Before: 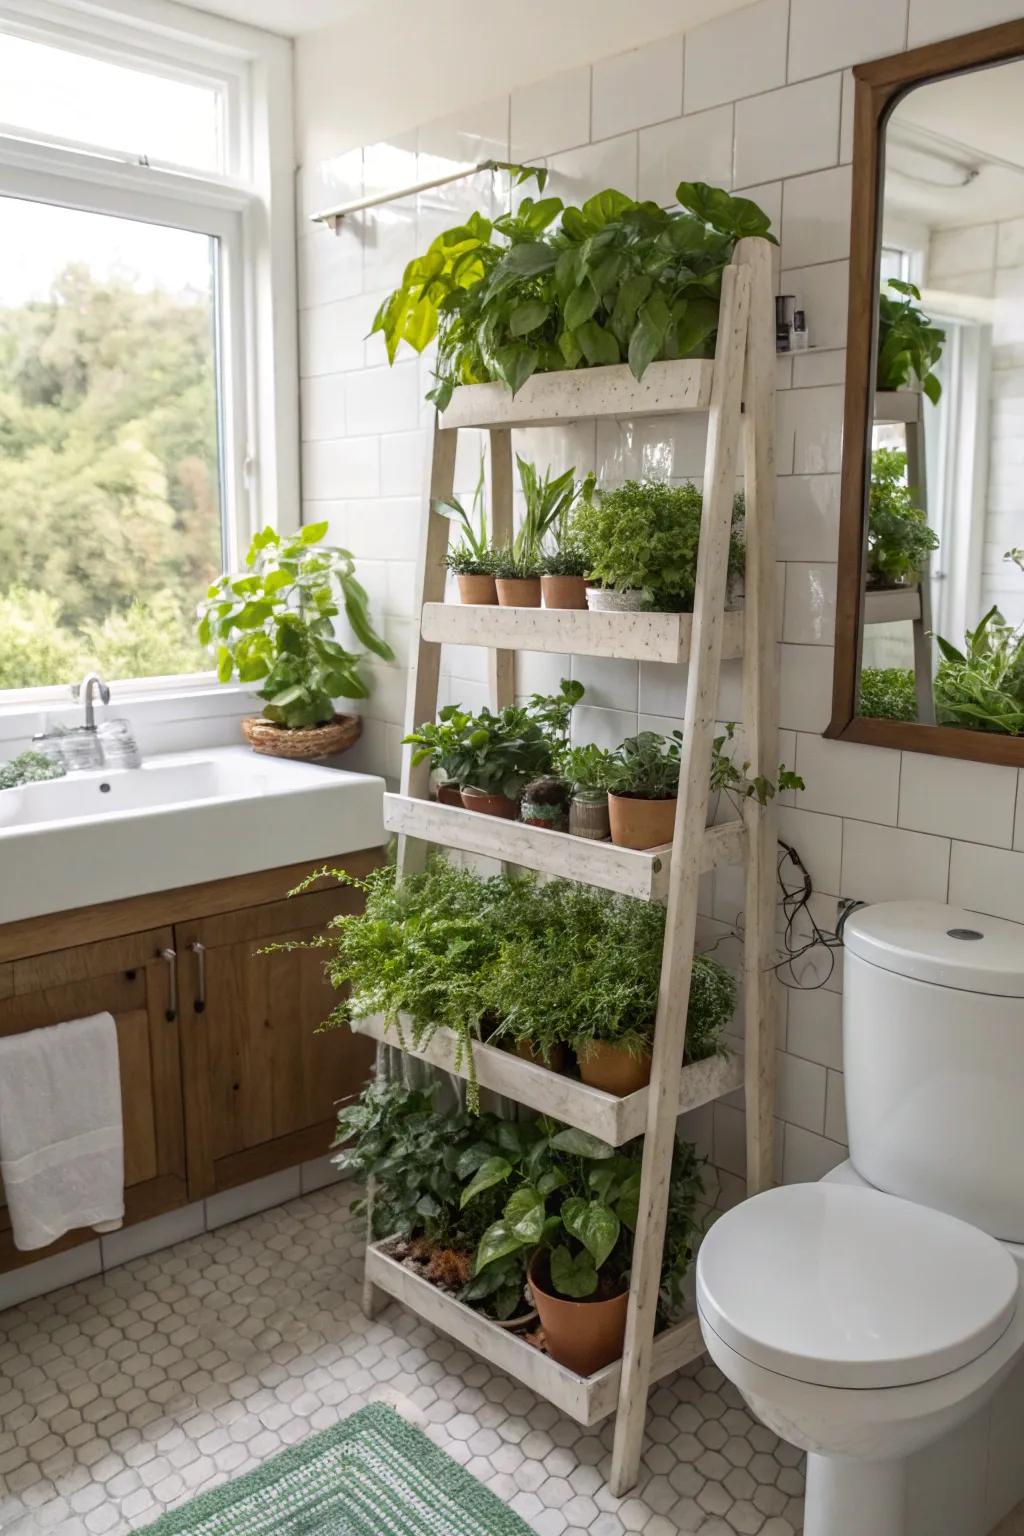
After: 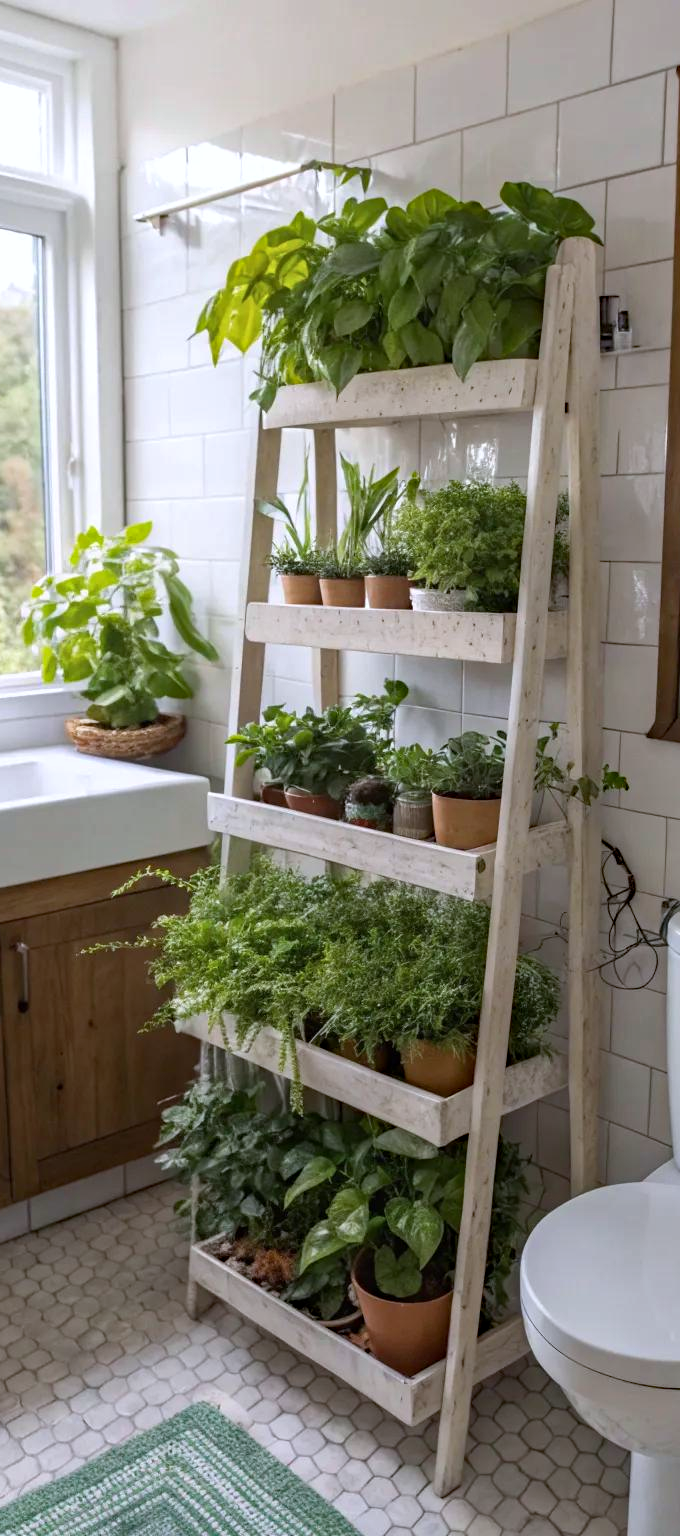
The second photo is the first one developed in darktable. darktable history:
haze removal: compatibility mode true, adaptive false
crop: left 17.202%, right 16.365%
color calibration: illuminant as shot in camera, x 0.358, y 0.373, temperature 4628.91 K
